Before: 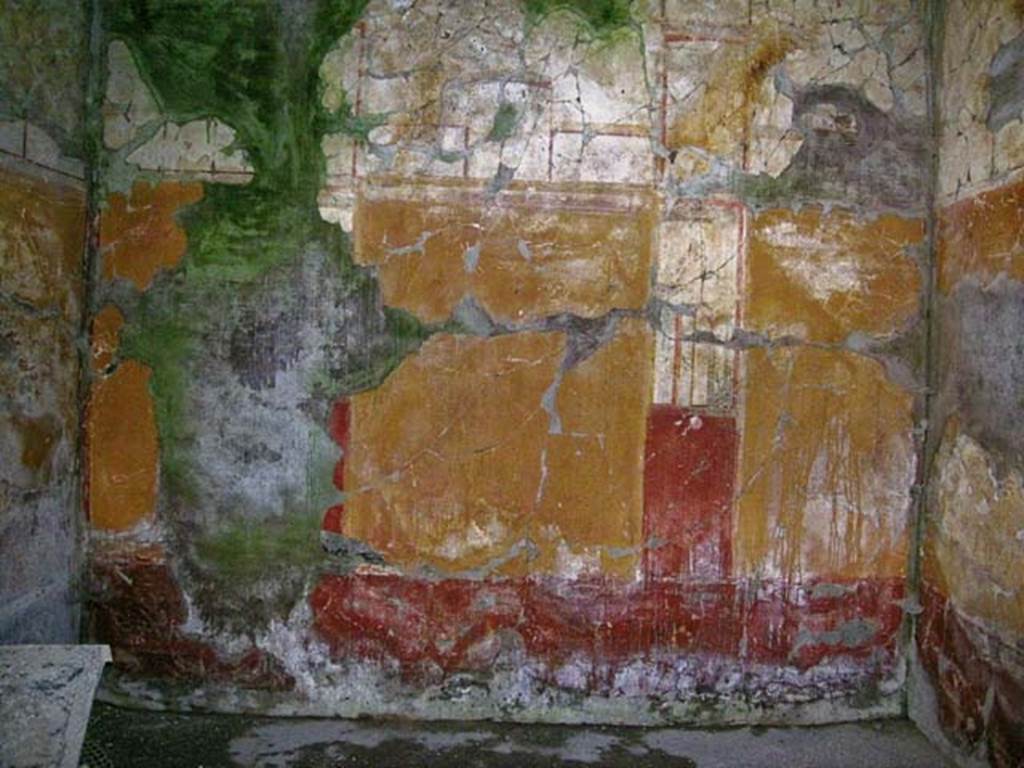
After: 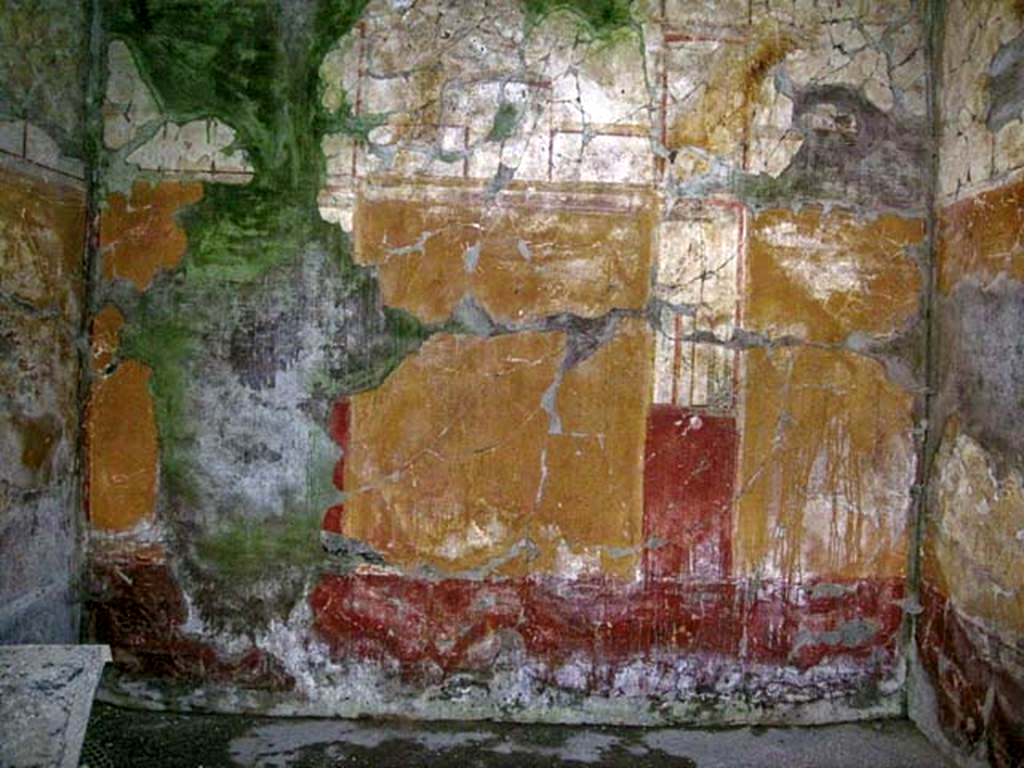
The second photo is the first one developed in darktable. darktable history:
local contrast: detail 130%
tone equalizer: on, module defaults
levels: levels [0, 0.476, 0.951]
